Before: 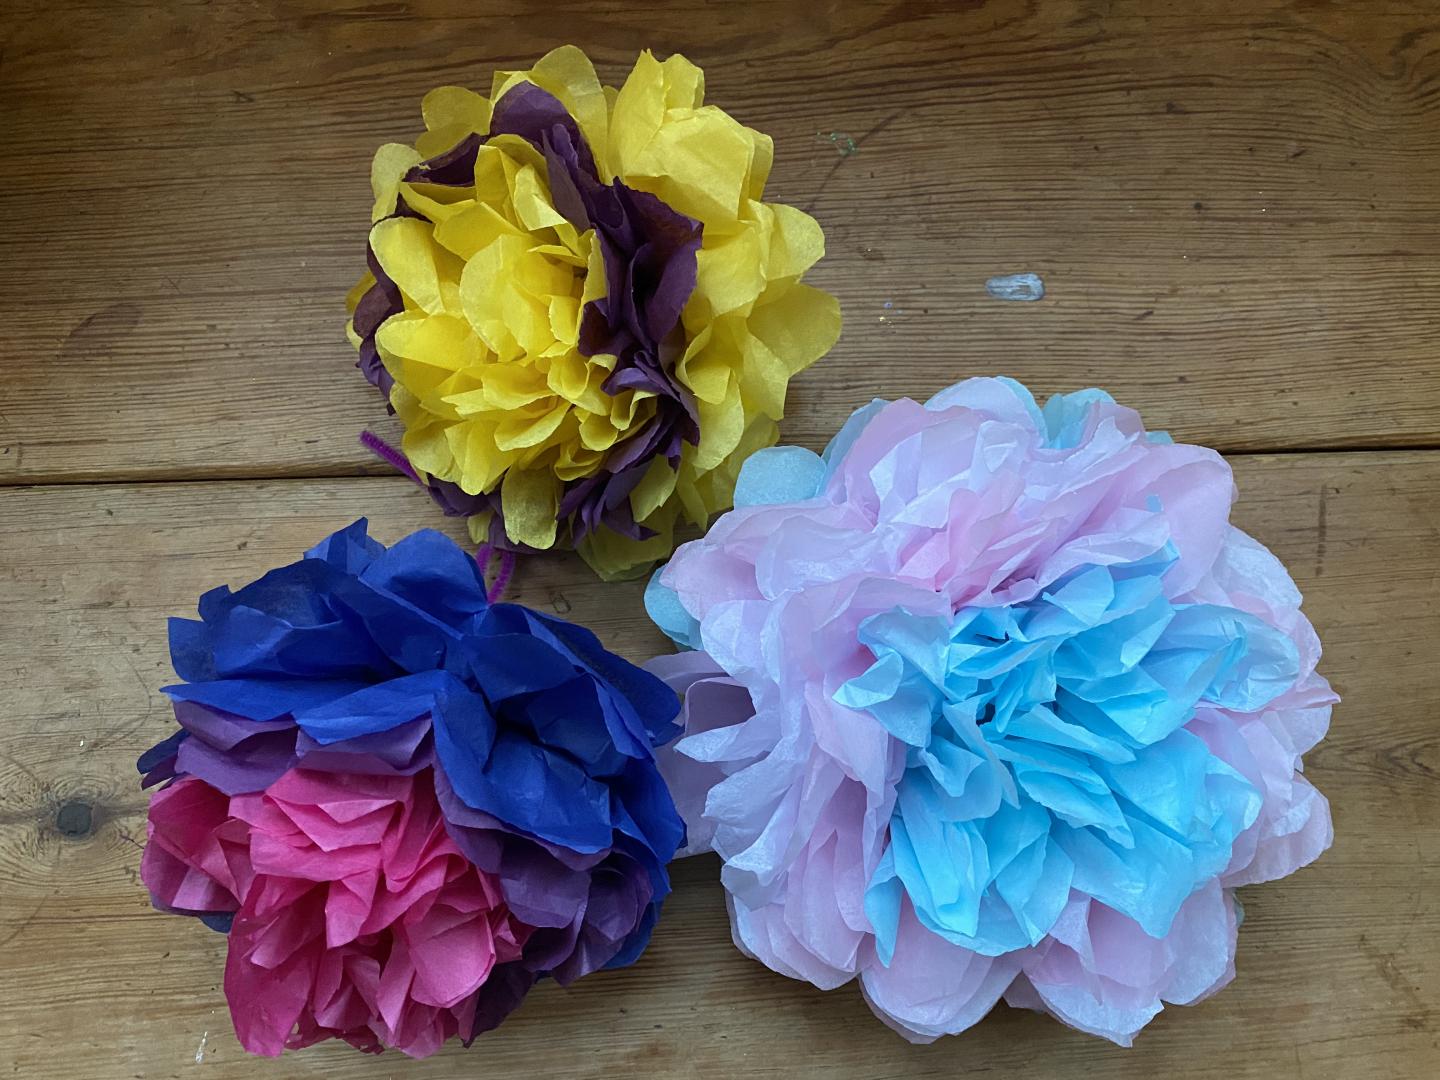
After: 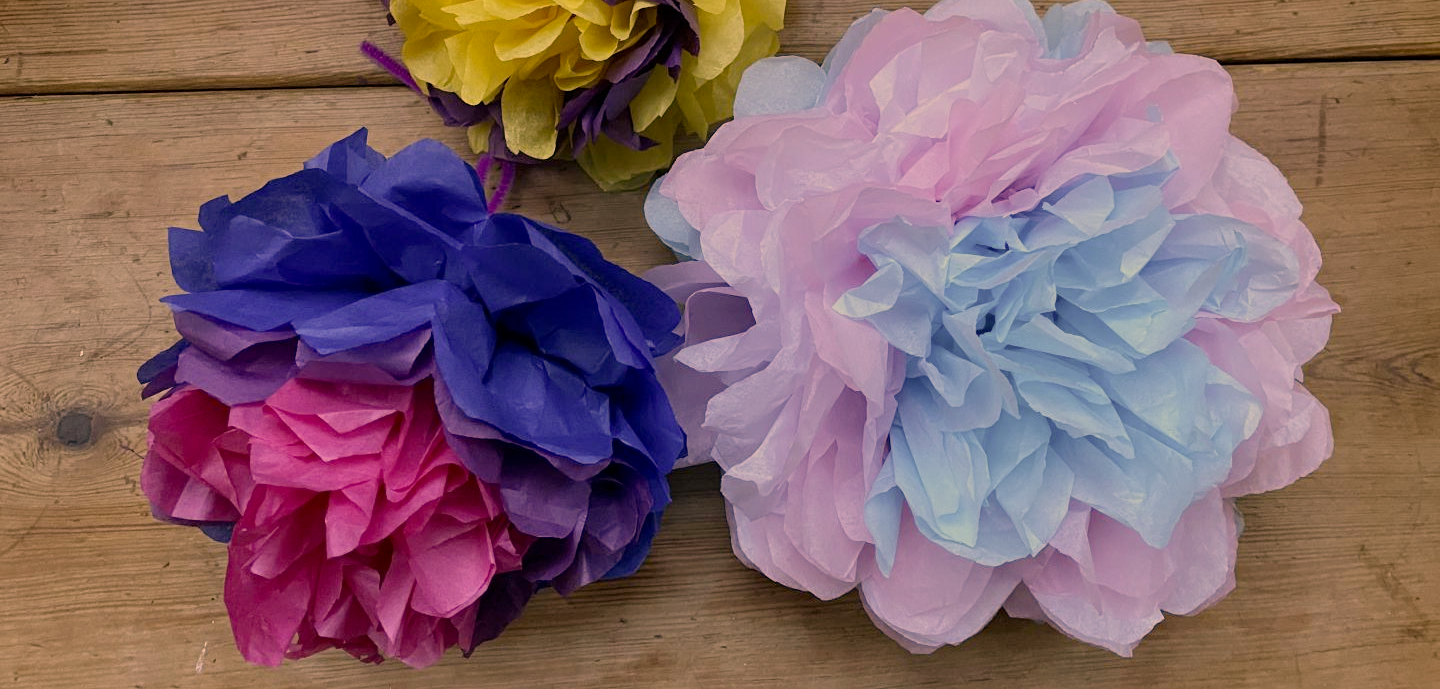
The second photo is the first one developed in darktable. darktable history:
crop and rotate: top 36.153%
color correction: highlights a* 22.03, highlights b* 21.78
filmic rgb: middle gray luminance 18.32%, black relative exposure -10.46 EV, white relative exposure 3.42 EV, target black luminance 0%, hardness 6.03, latitude 98.73%, contrast 0.839, shadows ↔ highlights balance 0.314%, add noise in highlights 0, preserve chrominance no, color science v4 (2020)
